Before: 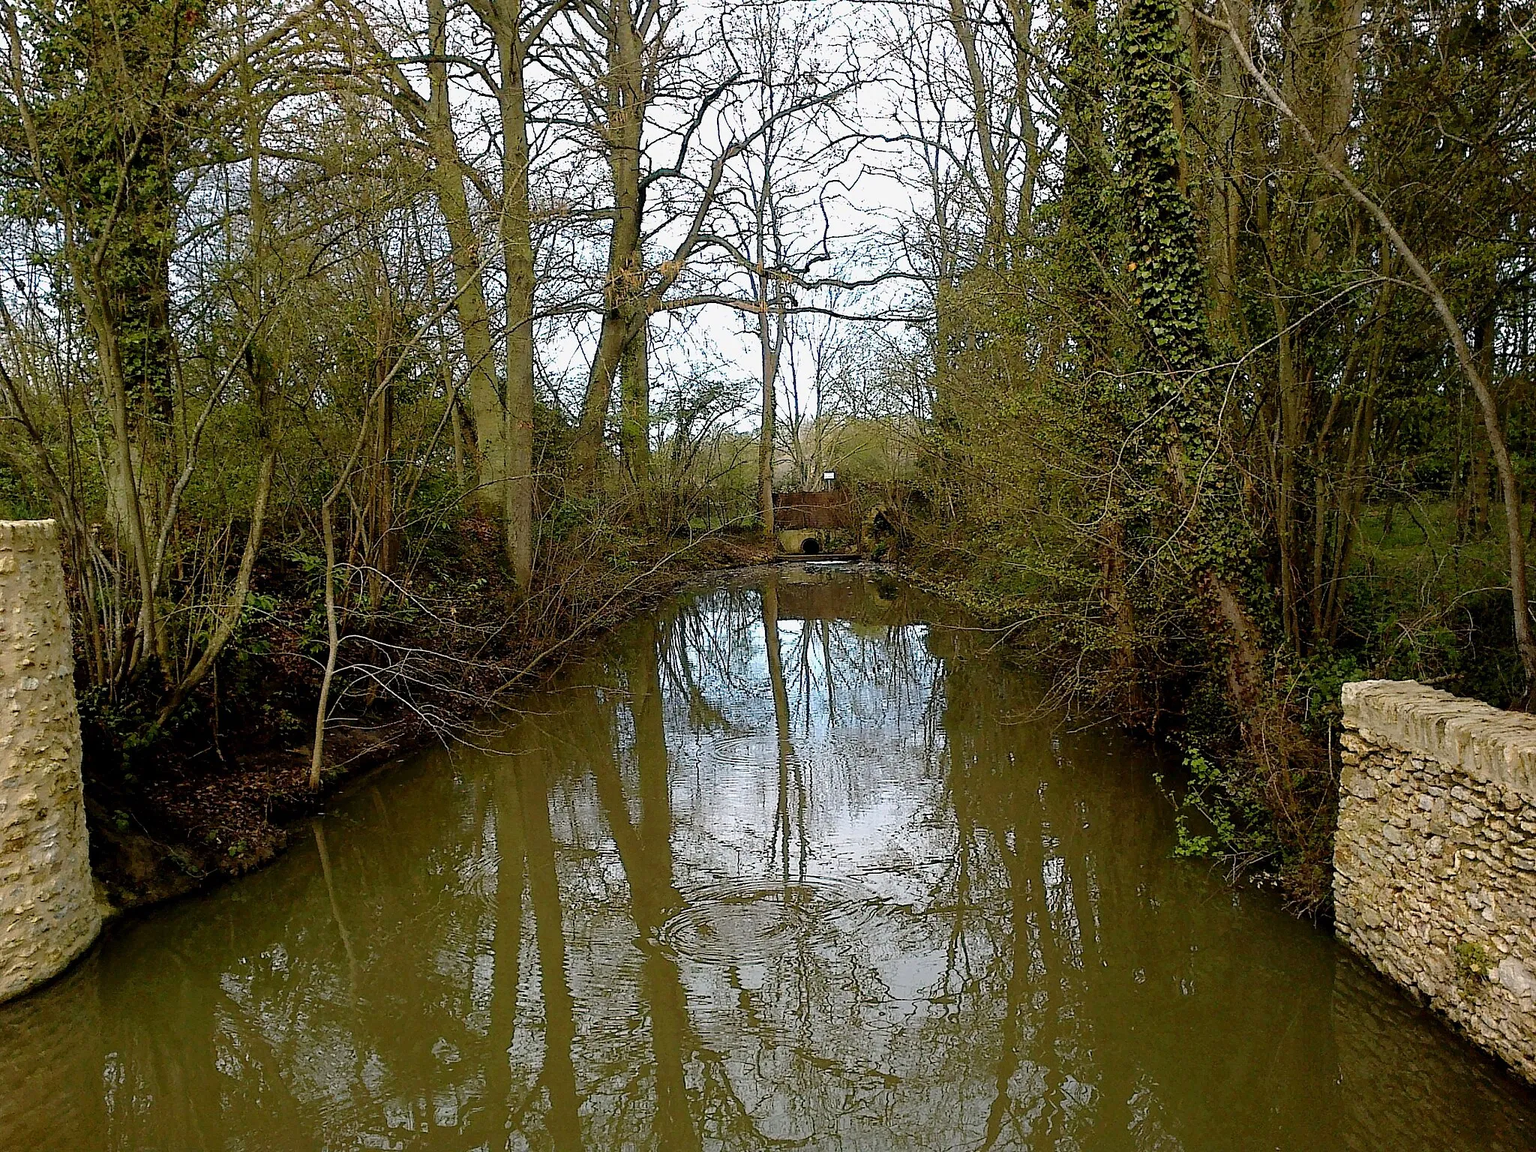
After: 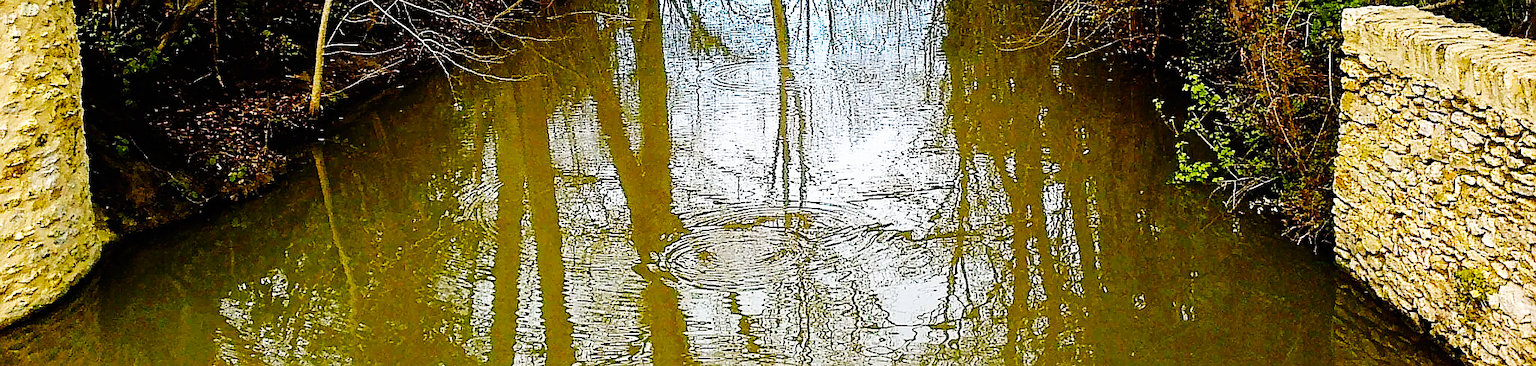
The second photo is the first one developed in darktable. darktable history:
color balance rgb: linear chroma grading › global chroma 20.028%, perceptual saturation grading › global saturation 0.497%, global vibrance 20%
sharpen: on, module defaults
base curve: curves: ch0 [(0, 0) (0.007, 0.004) (0.027, 0.03) (0.046, 0.07) (0.207, 0.54) (0.442, 0.872) (0.673, 0.972) (1, 1)], preserve colors none
crop and rotate: top 58.582%, bottom 9.533%
